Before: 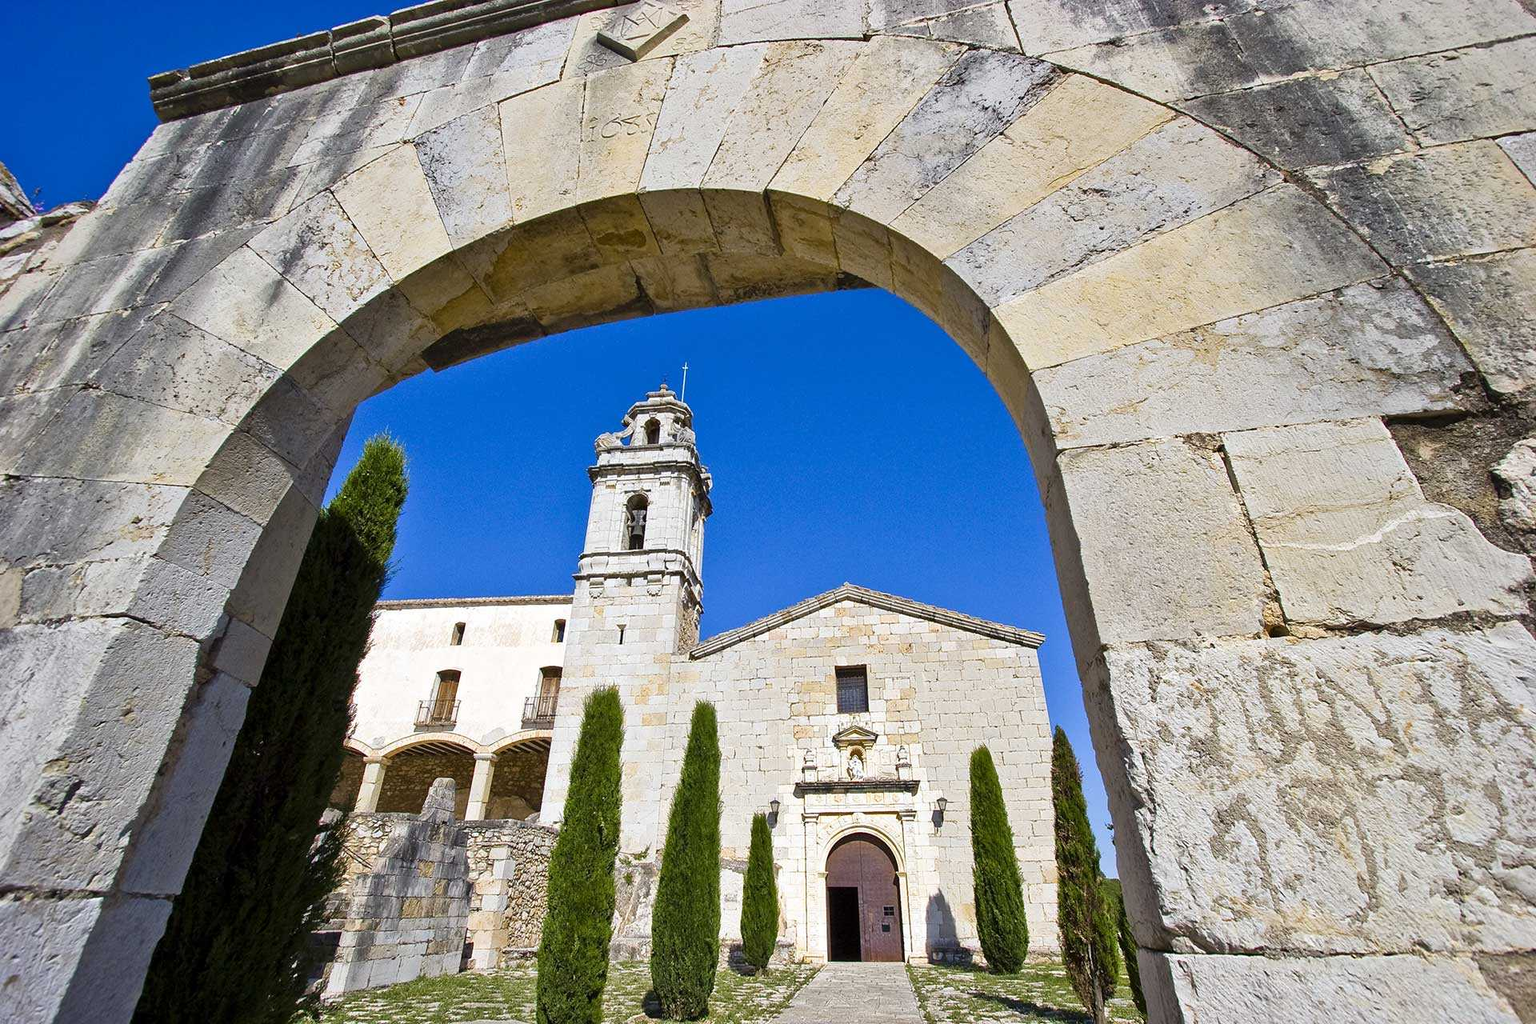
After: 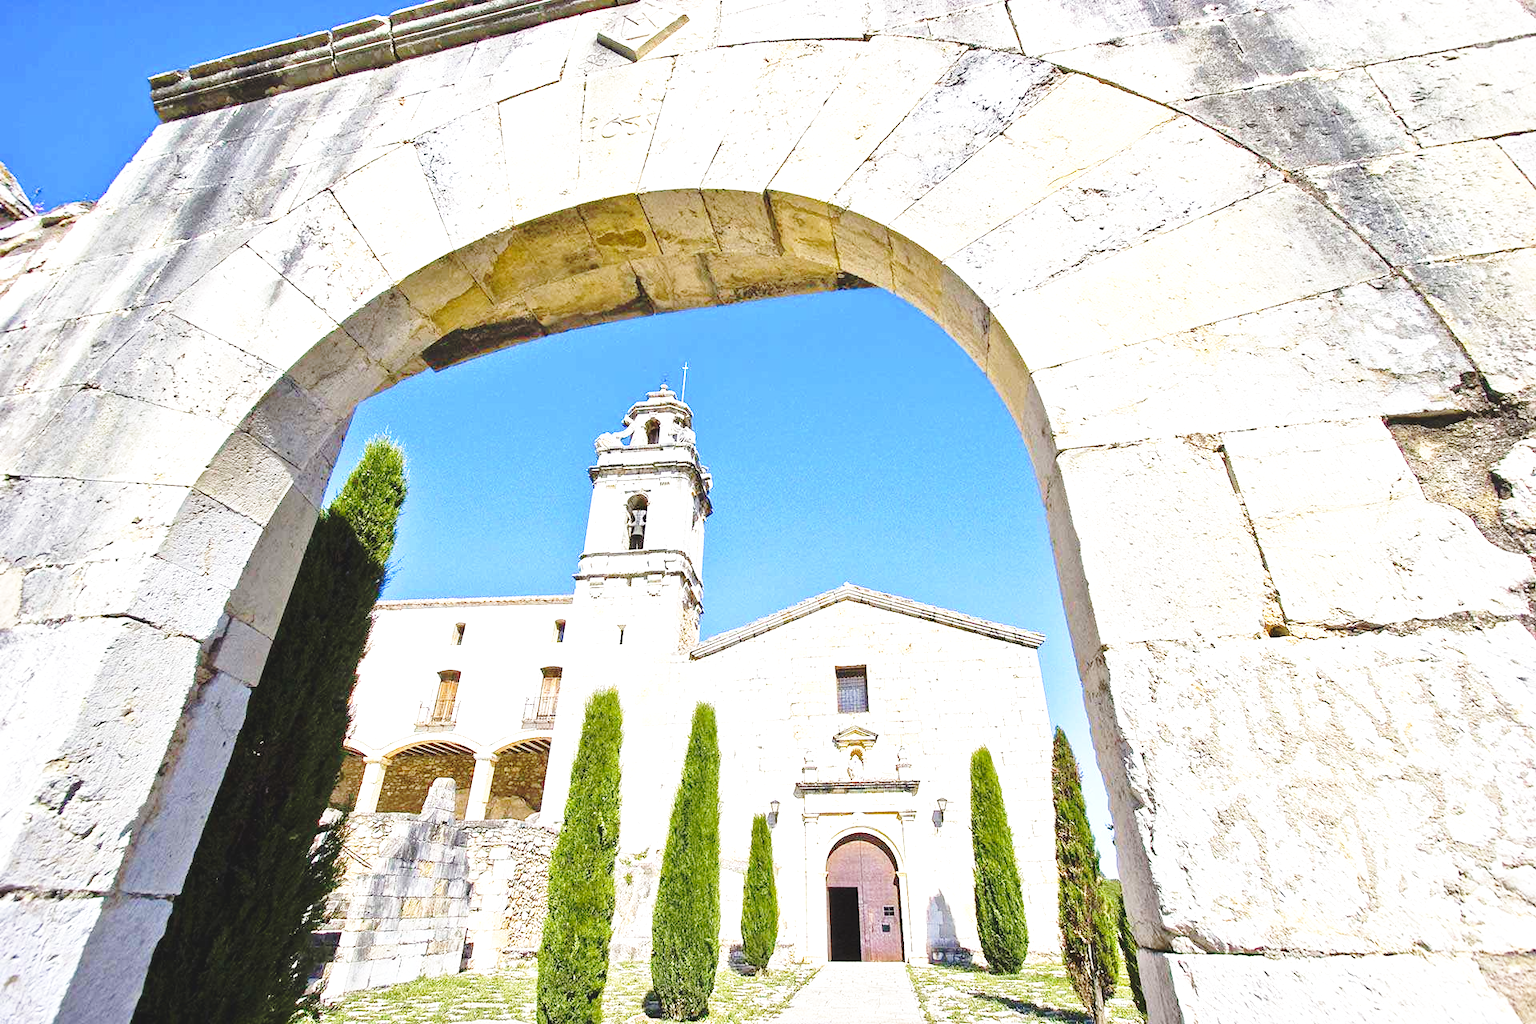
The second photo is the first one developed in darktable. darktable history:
exposure: black level correction -0.005, exposure 1 EV, compensate highlight preservation false
base curve: curves: ch0 [(0, 0) (0.032, 0.037) (0.105, 0.228) (0.435, 0.76) (0.856, 0.983) (1, 1)], preserve colors none
